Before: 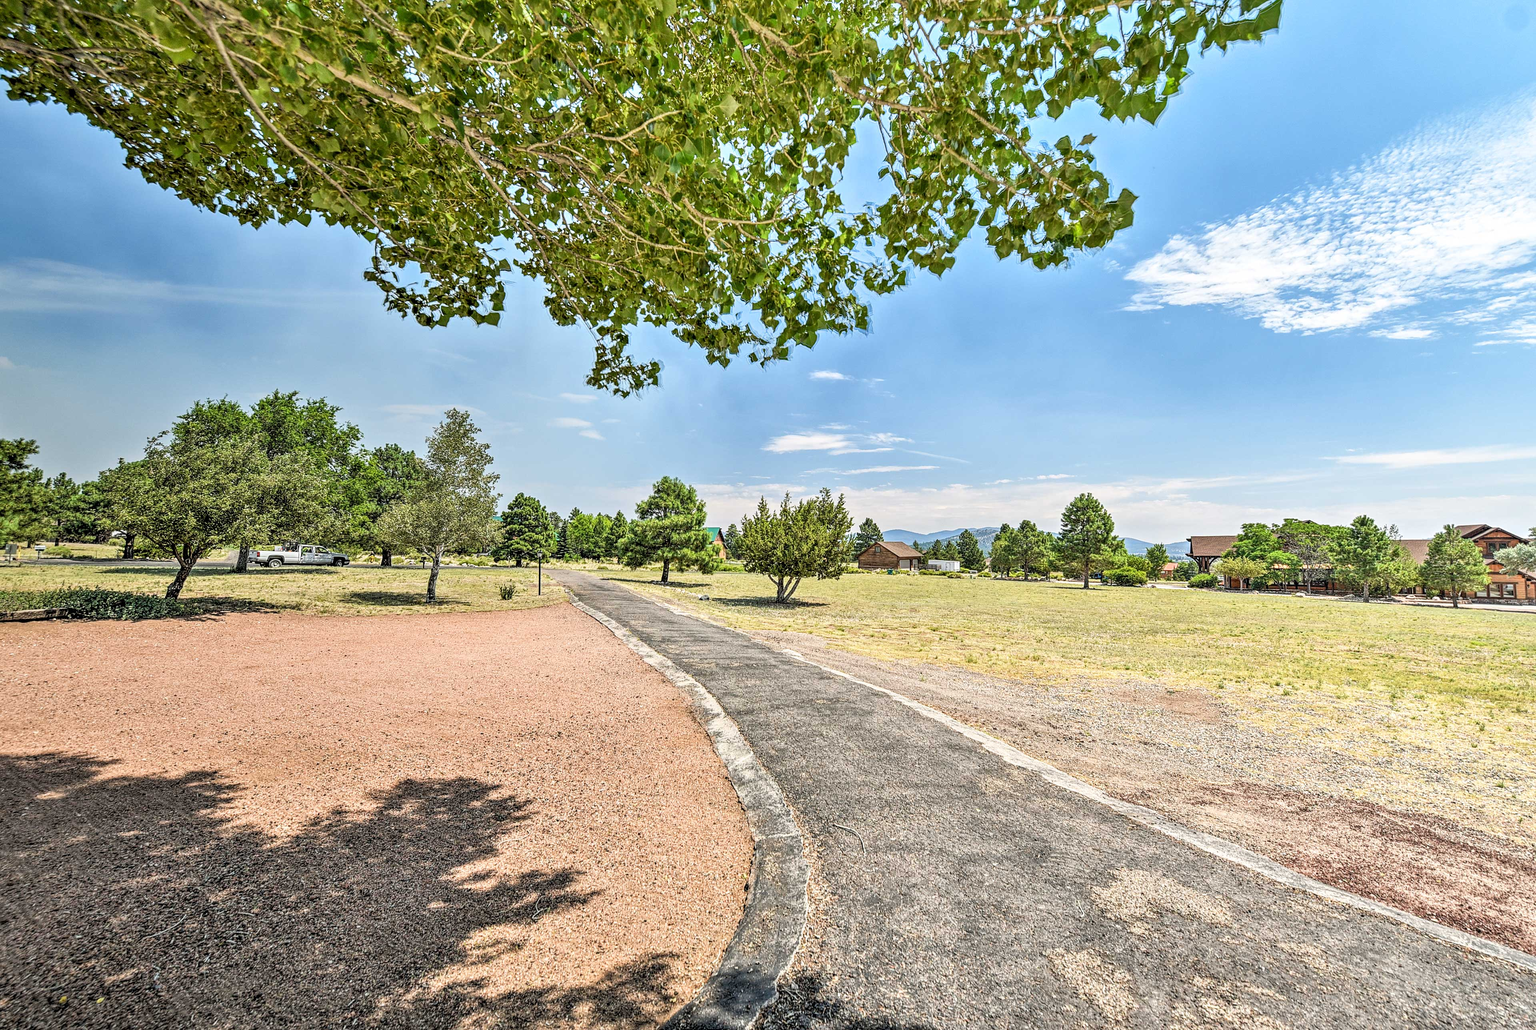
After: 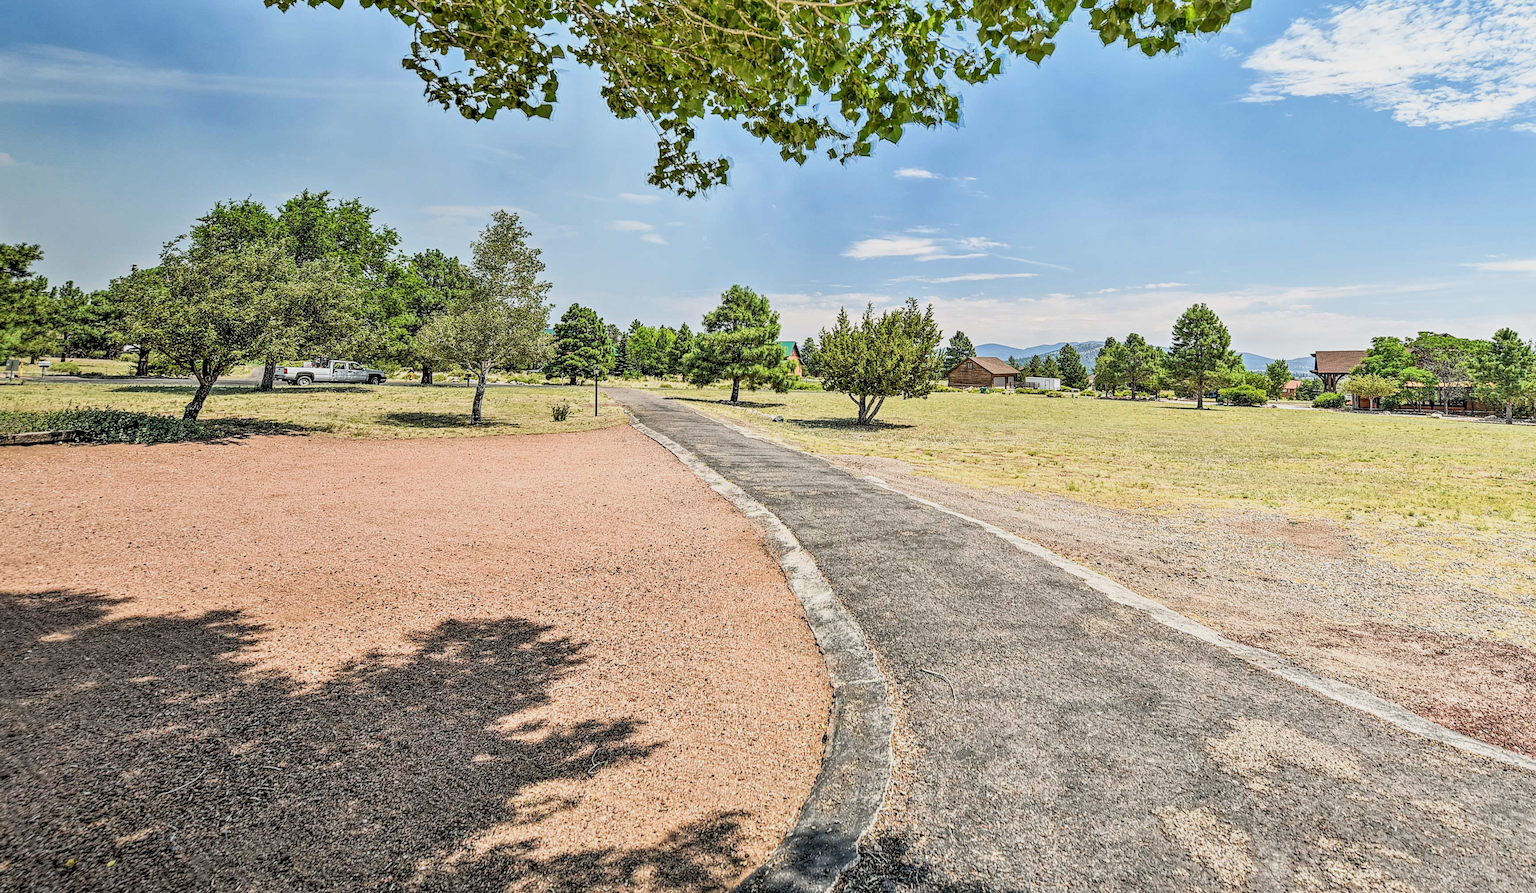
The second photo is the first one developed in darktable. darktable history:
crop: top 21.213%, right 9.429%, bottom 0.225%
filmic rgb: black relative exposure -11.38 EV, white relative exposure 3.25 EV, hardness 6.73
